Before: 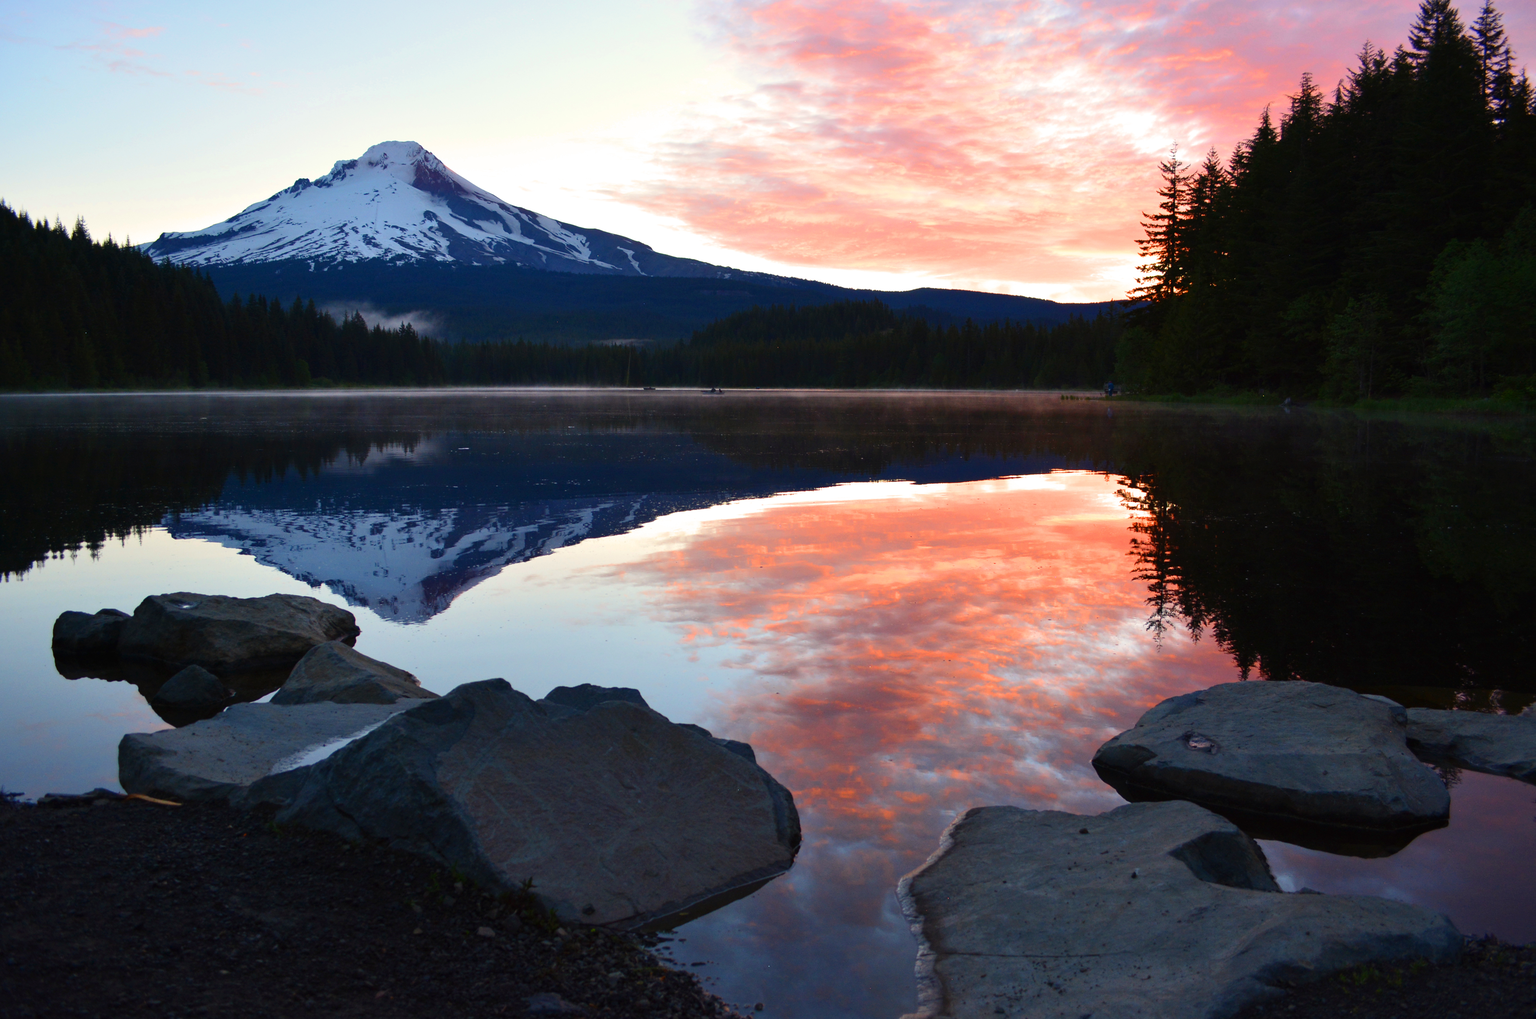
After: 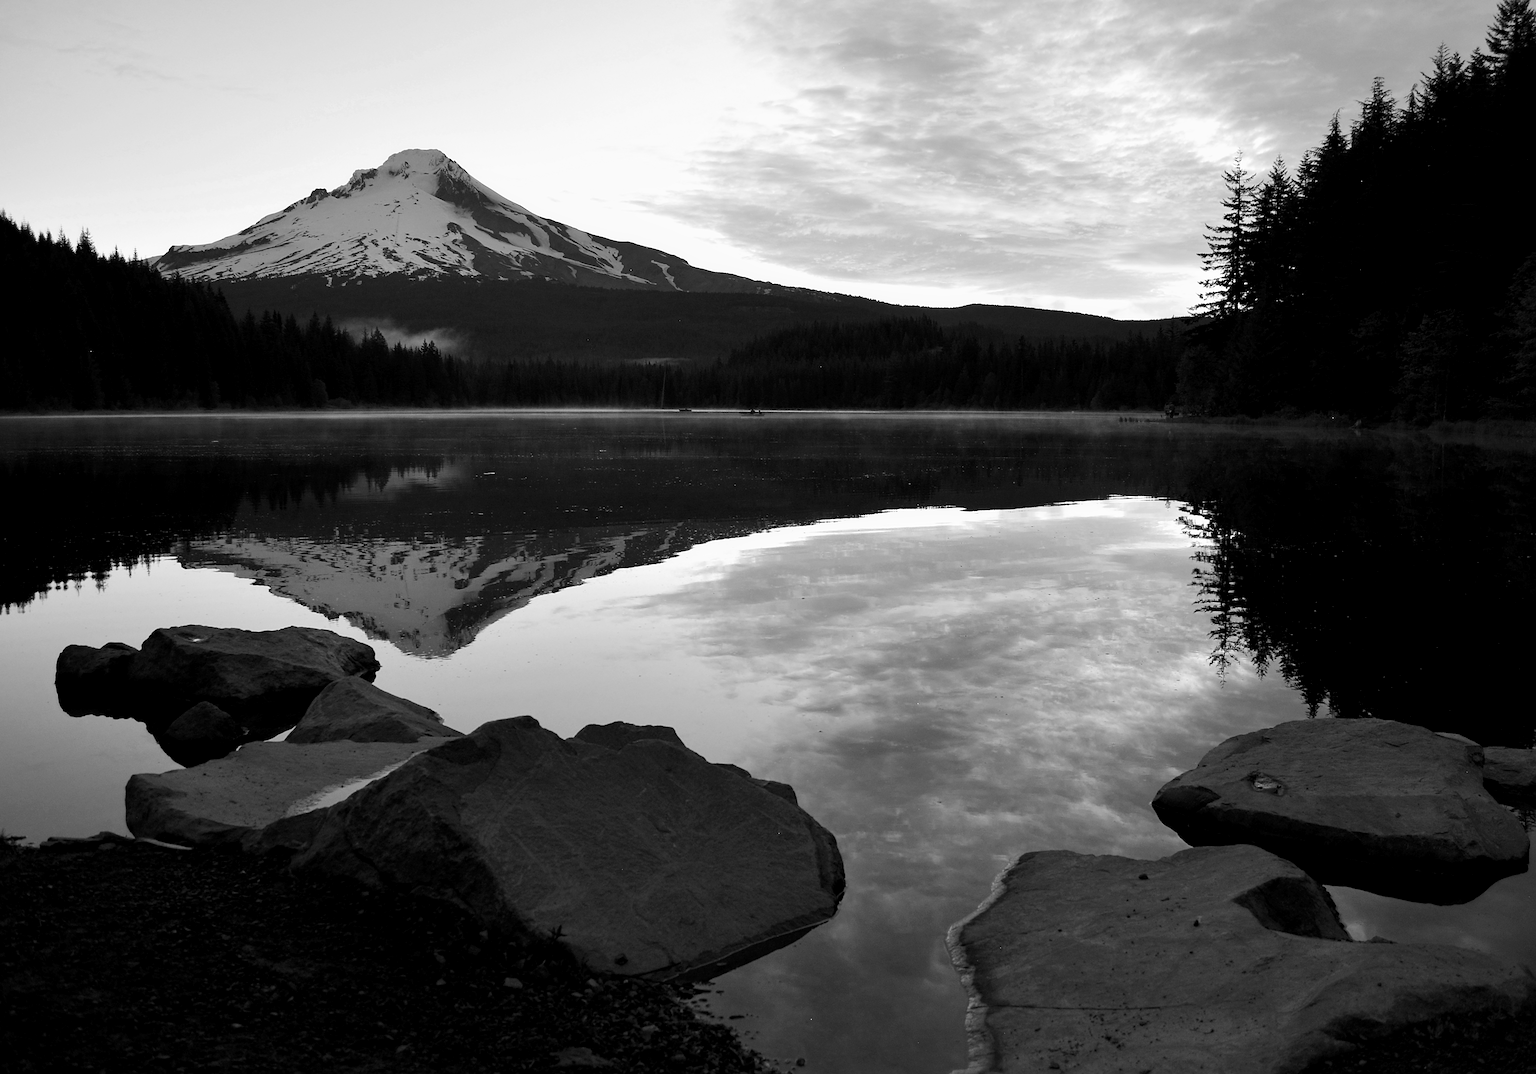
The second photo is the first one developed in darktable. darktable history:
crop and rotate: right 5.167%
monochrome: a 32, b 64, size 2.3
exposure: black level correction 0.005, exposure 0.014 EV, compensate highlight preservation false
sharpen: on, module defaults
